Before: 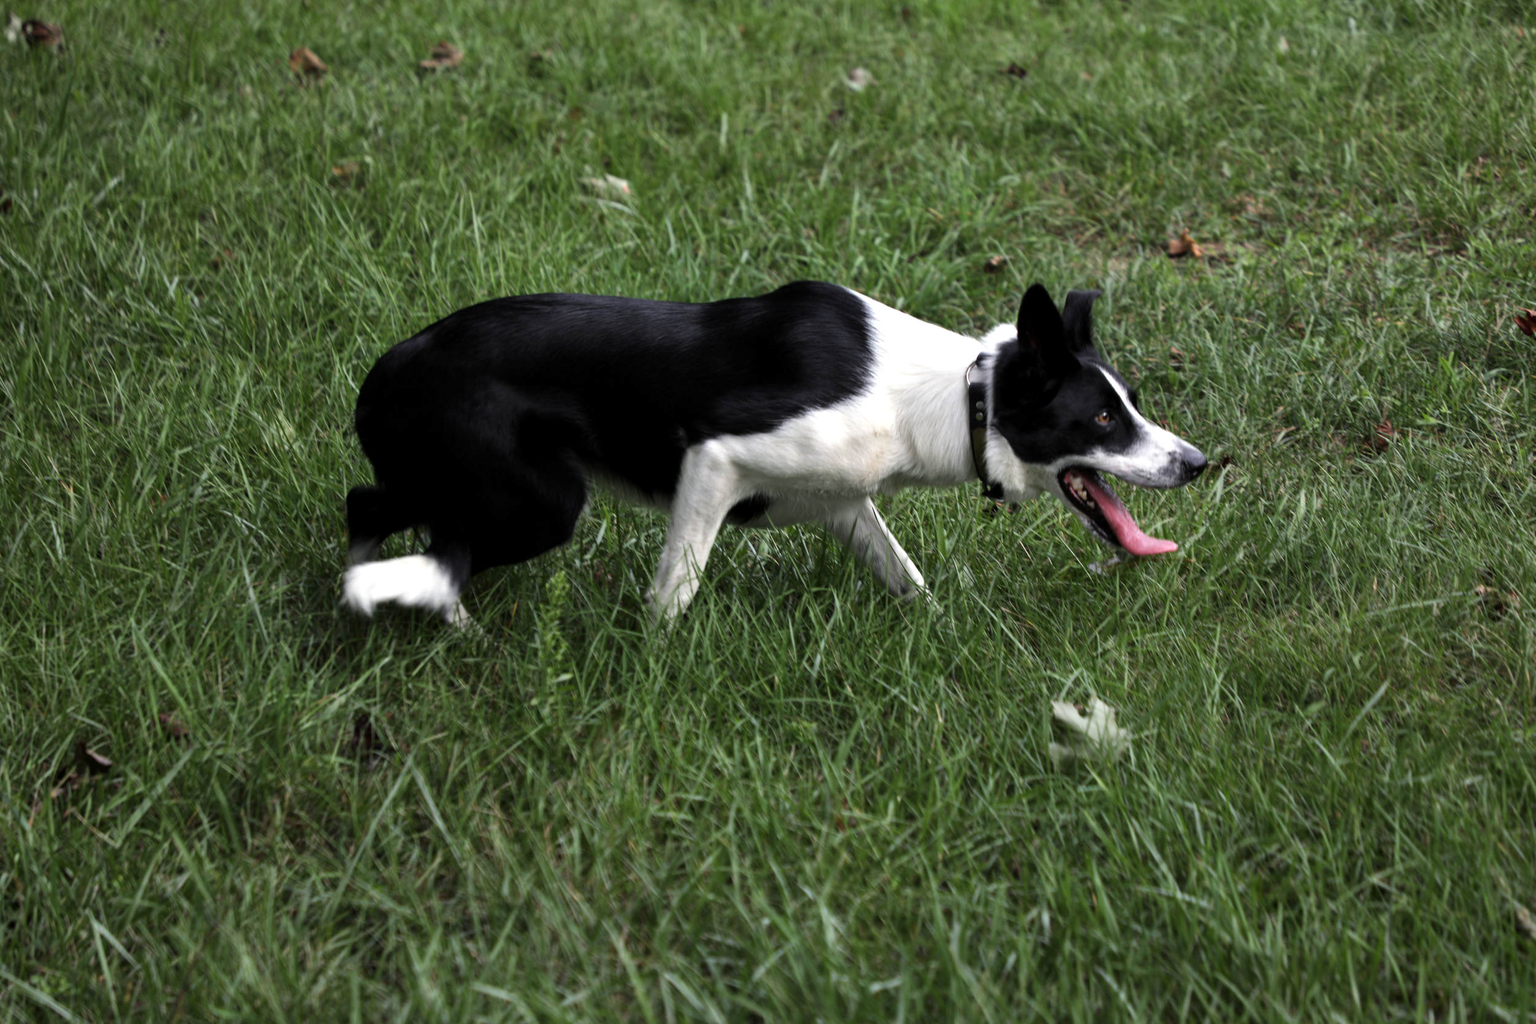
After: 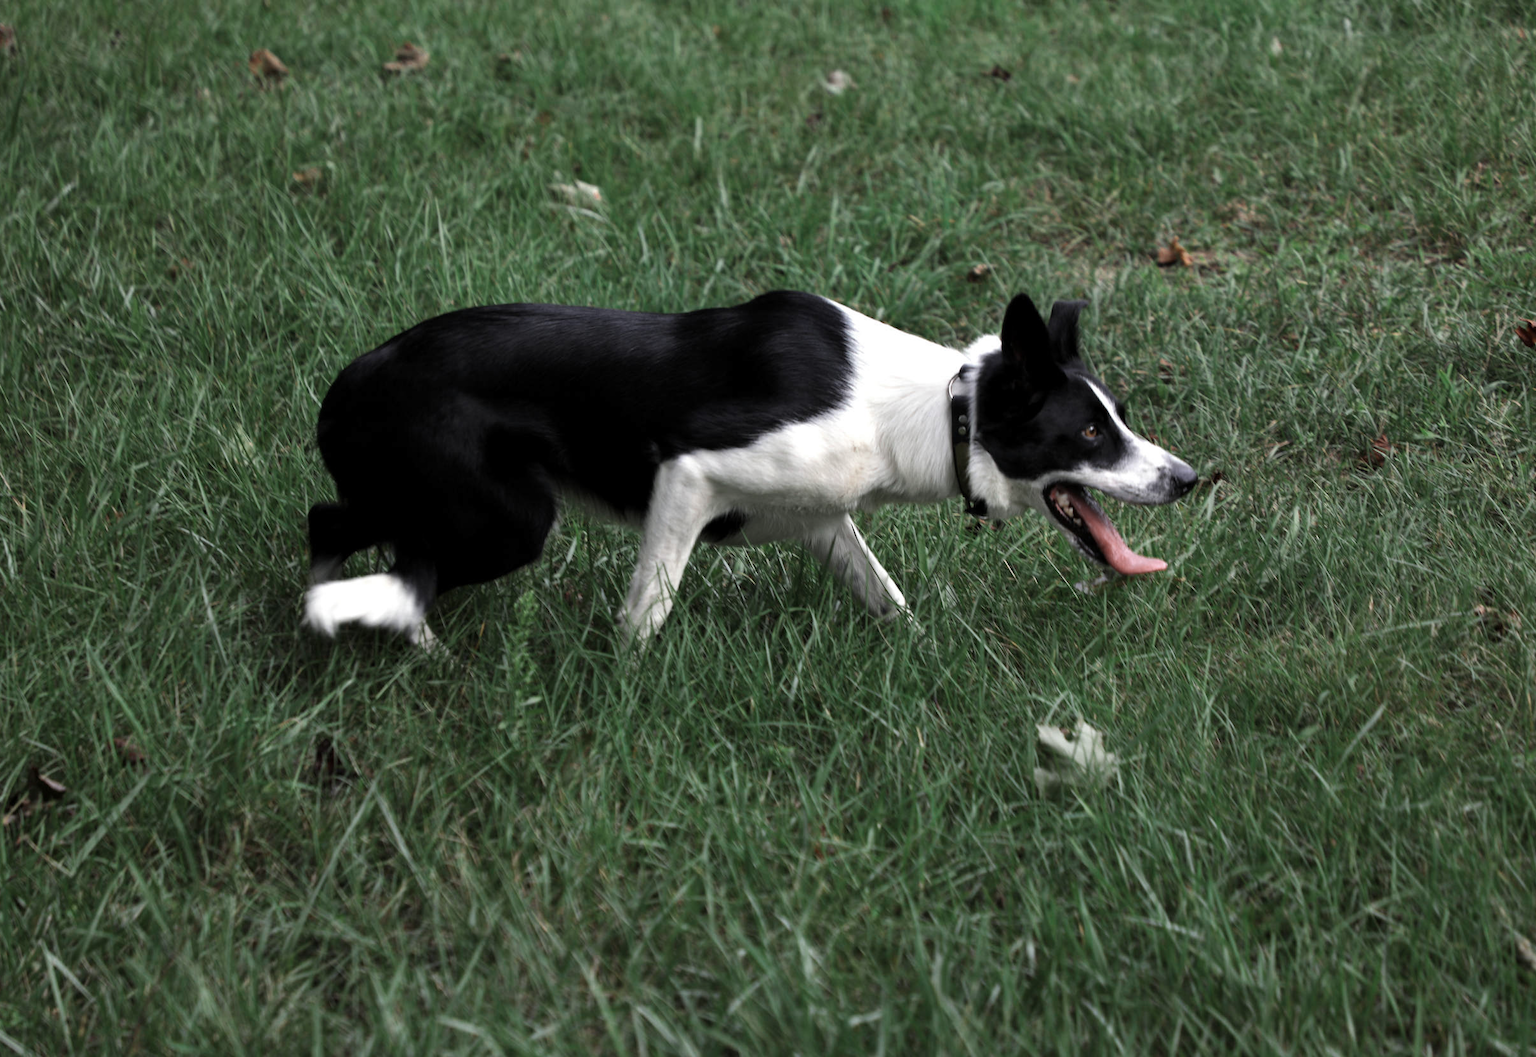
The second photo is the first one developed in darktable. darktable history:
crop and rotate: left 3.238%
color zones: curves: ch0 [(0, 0.5) (0.125, 0.4) (0.25, 0.5) (0.375, 0.4) (0.5, 0.4) (0.625, 0.35) (0.75, 0.35) (0.875, 0.5)]; ch1 [(0, 0.35) (0.125, 0.45) (0.25, 0.35) (0.375, 0.35) (0.5, 0.35) (0.625, 0.35) (0.75, 0.45) (0.875, 0.35)]; ch2 [(0, 0.6) (0.125, 0.5) (0.25, 0.5) (0.375, 0.6) (0.5, 0.6) (0.625, 0.5) (0.75, 0.5) (0.875, 0.5)]
